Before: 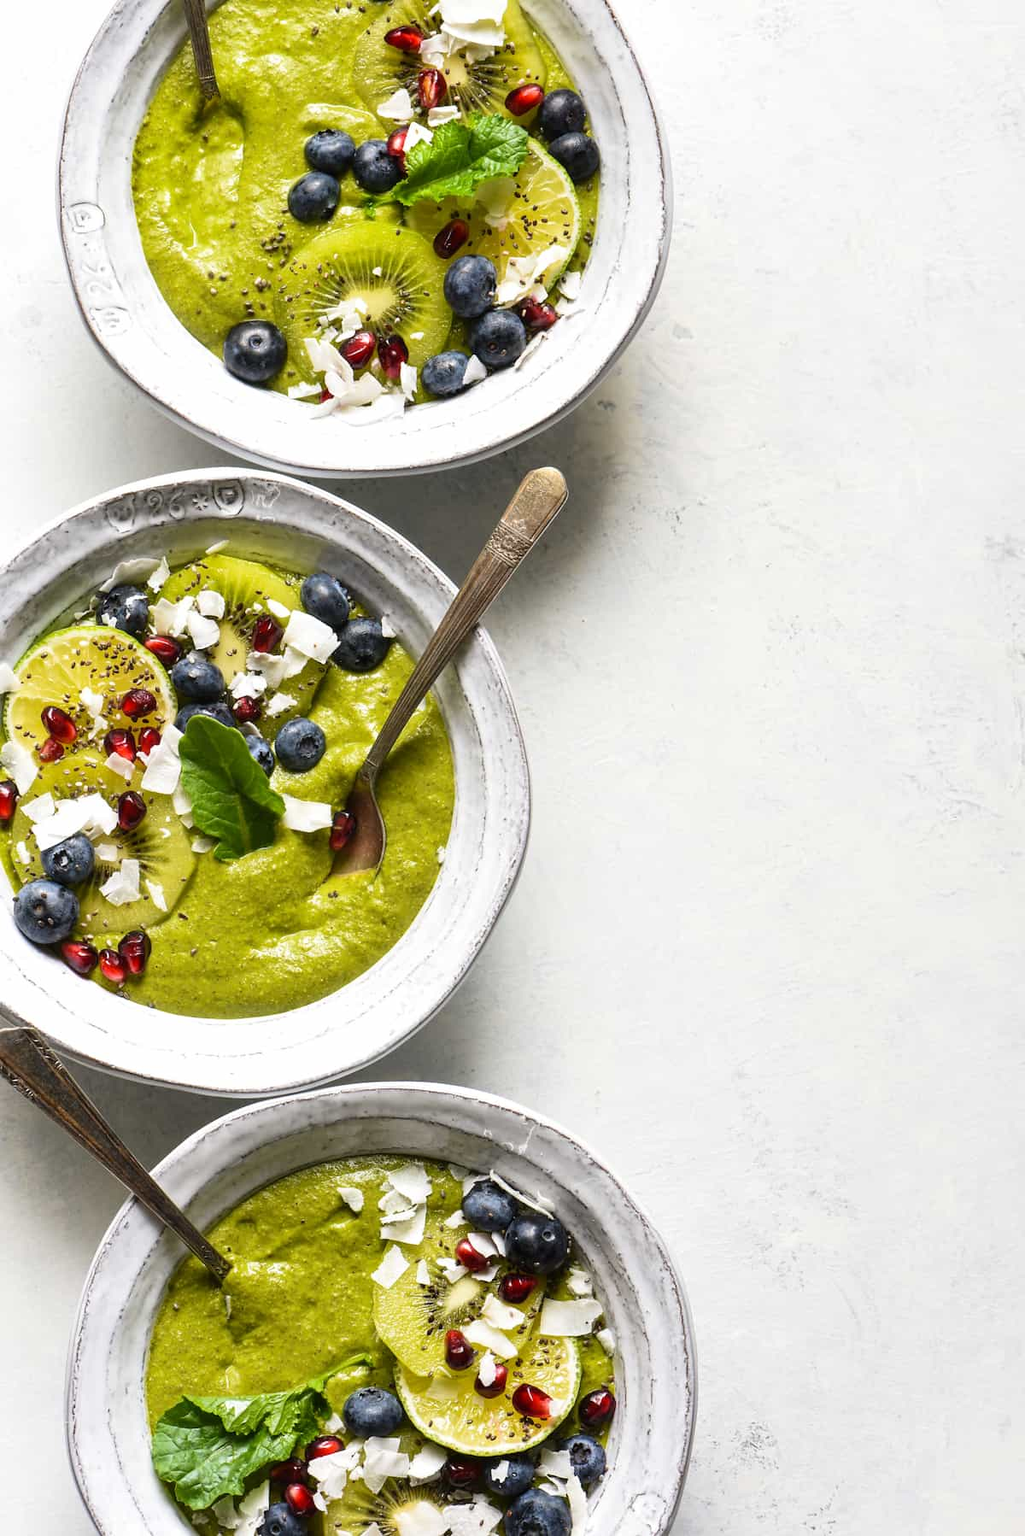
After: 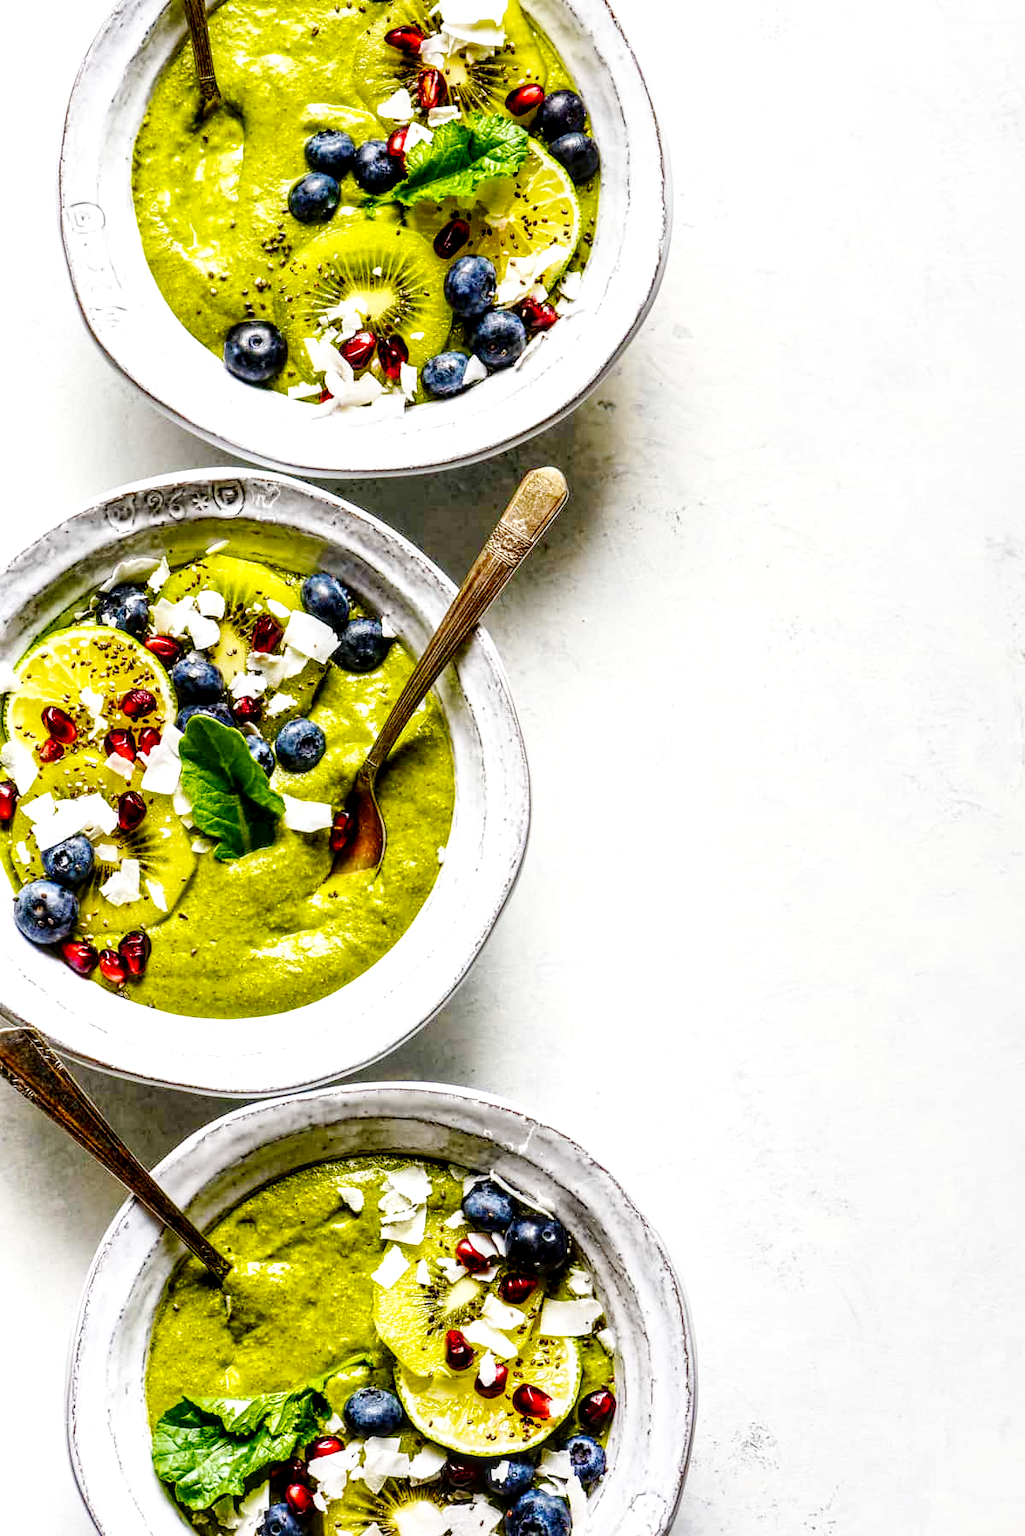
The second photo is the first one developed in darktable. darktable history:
local contrast: highlights 78%, shadows 56%, detail 173%, midtone range 0.424
base curve: curves: ch0 [(0, 0) (0.036, 0.025) (0.121, 0.166) (0.206, 0.329) (0.605, 0.79) (1, 1)], preserve colors none
color balance rgb: power › luminance 1.432%, highlights gain › chroma 0.1%, highlights gain › hue 329.75°, linear chroma grading › global chroma 16.958%, perceptual saturation grading › global saturation 20%, perceptual saturation grading › highlights -25.763%, perceptual saturation grading › shadows 49.66%
